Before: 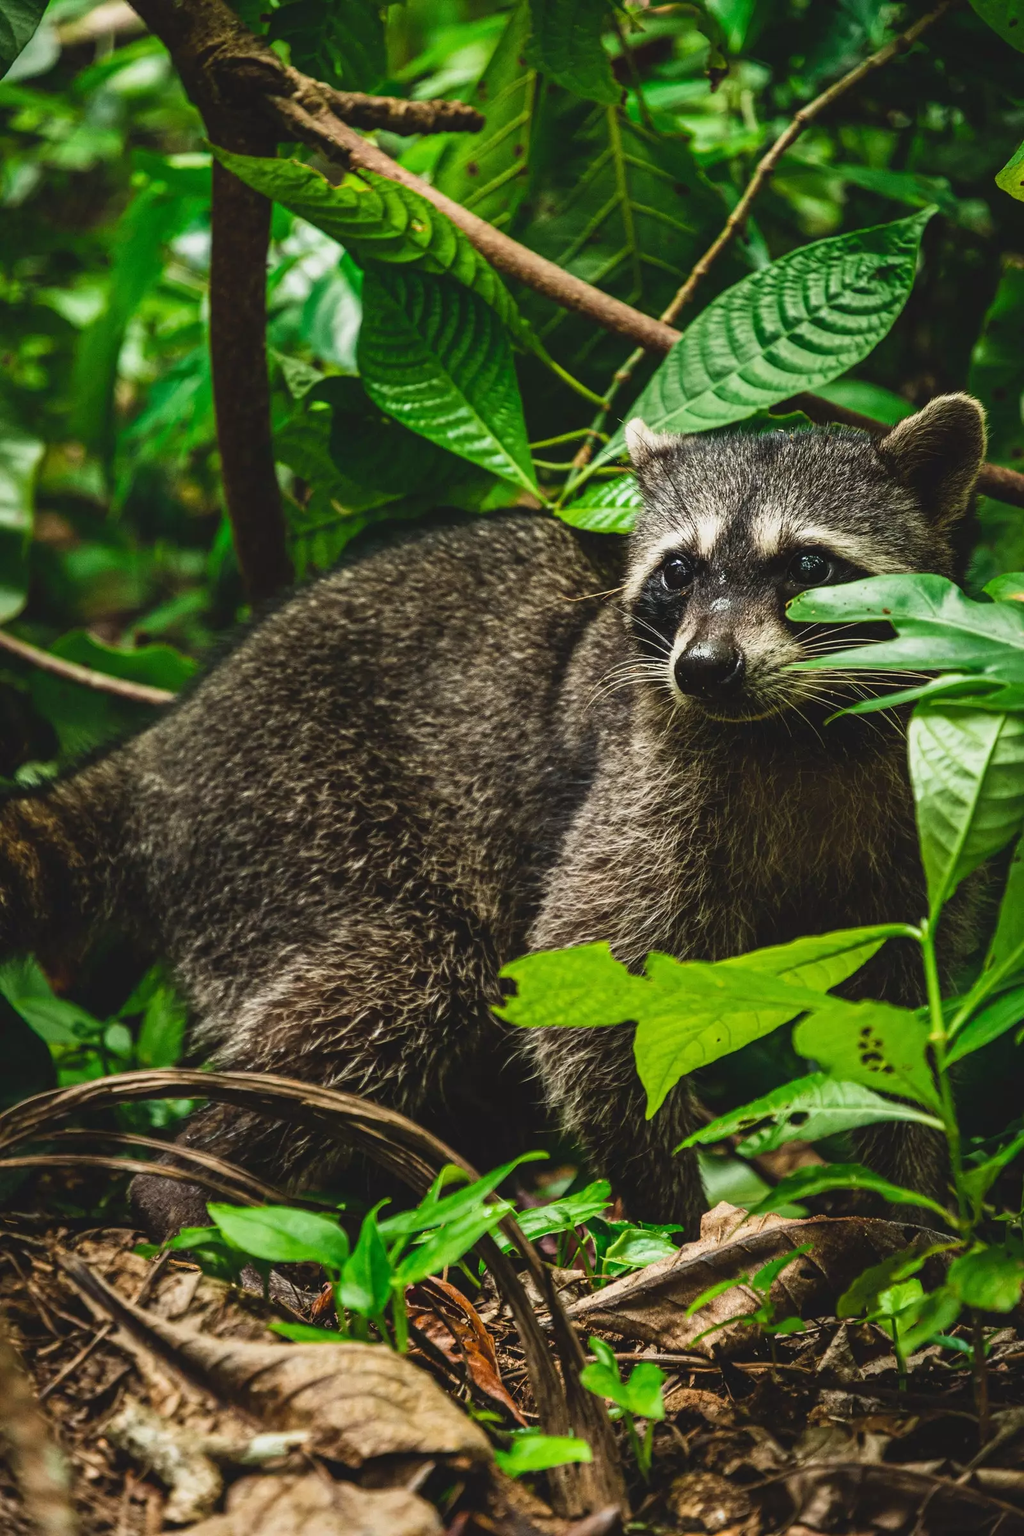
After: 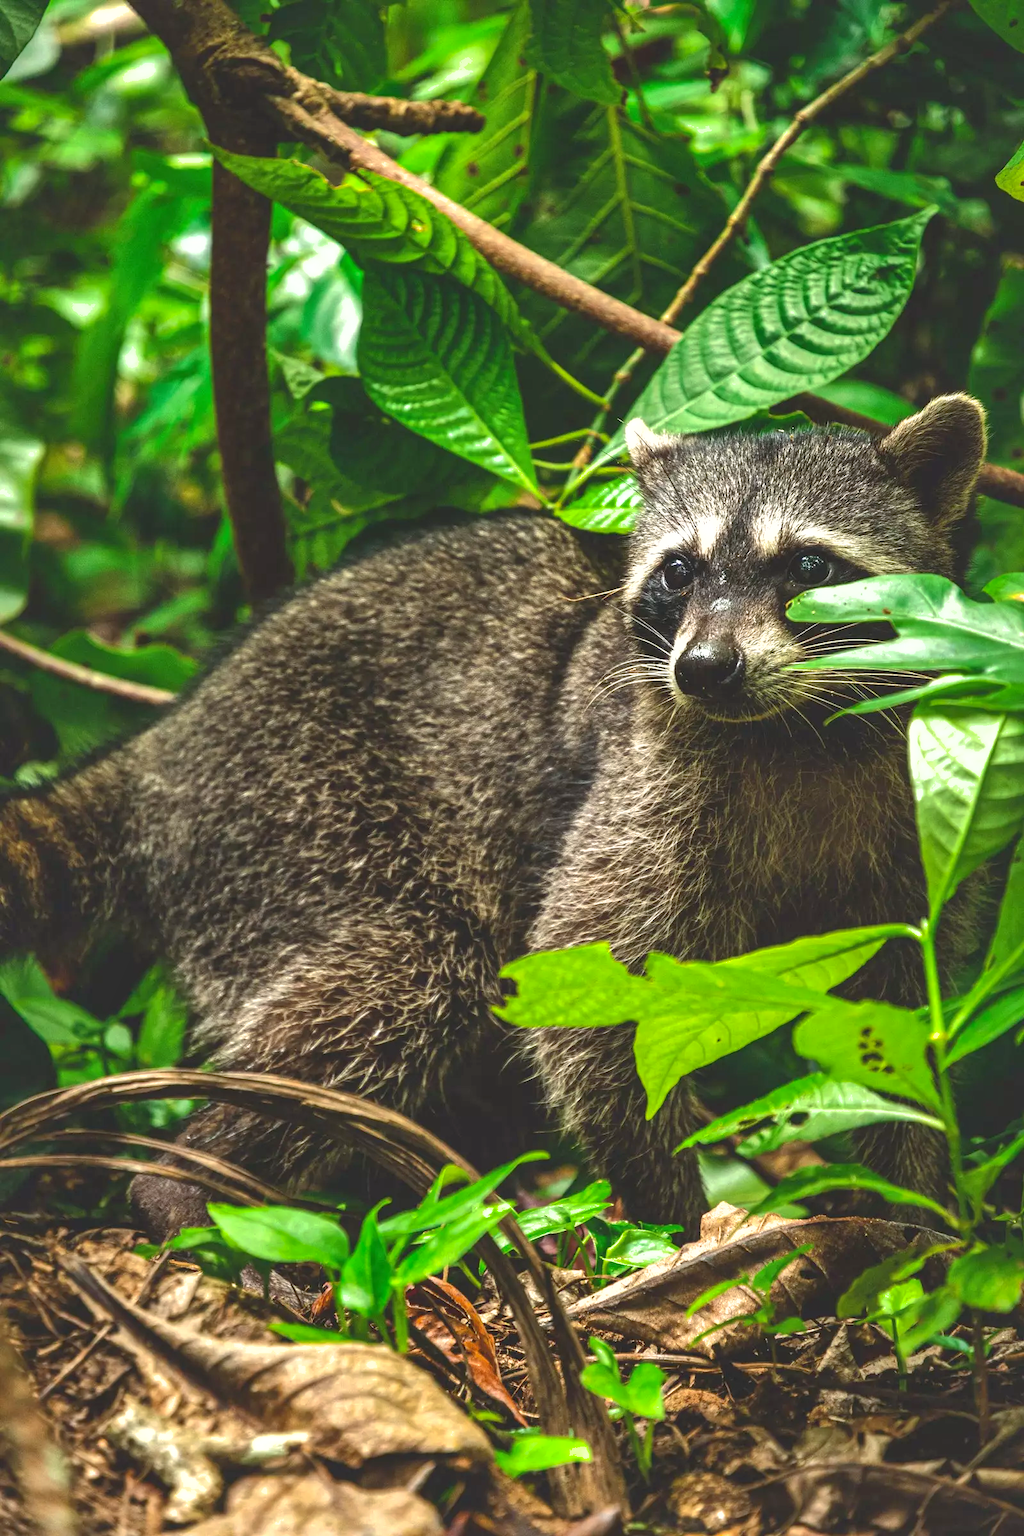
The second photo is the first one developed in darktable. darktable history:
exposure: black level correction 0, exposure 0.696 EV, compensate highlight preservation false
shadows and highlights: shadows color adjustment 97.66%
tone equalizer: edges refinement/feathering 500, mask exposure compensation -1.57 EV, preserve details no
